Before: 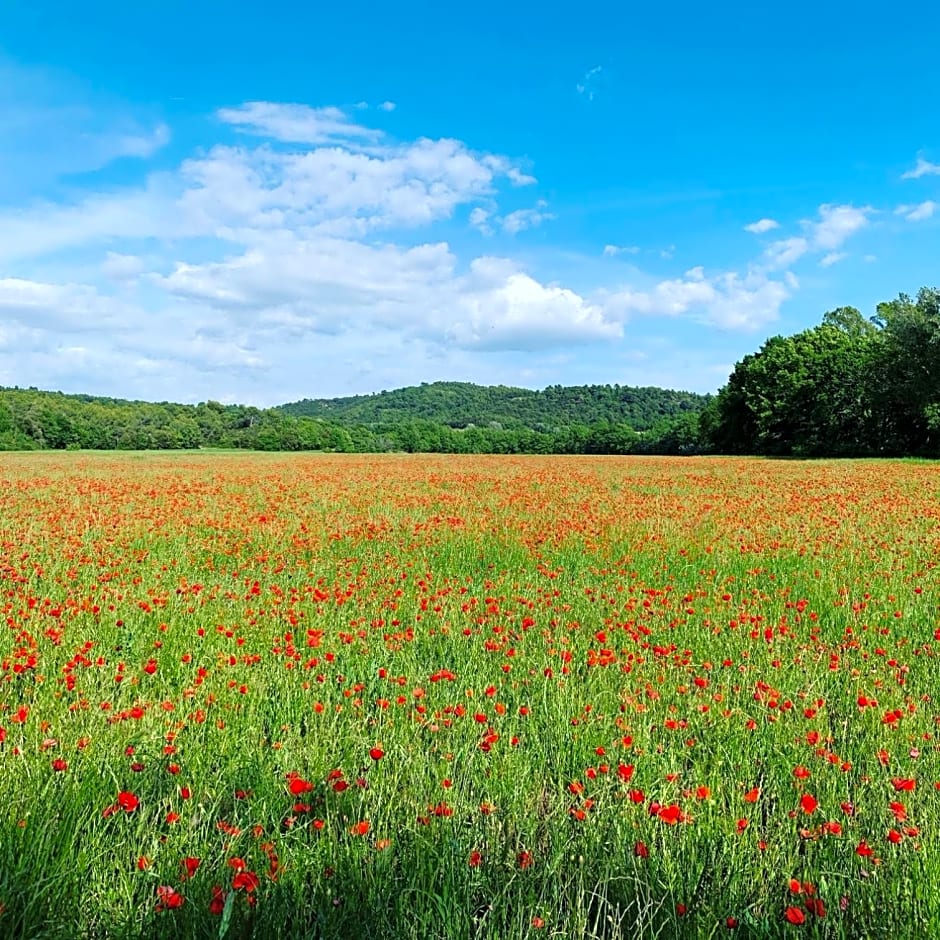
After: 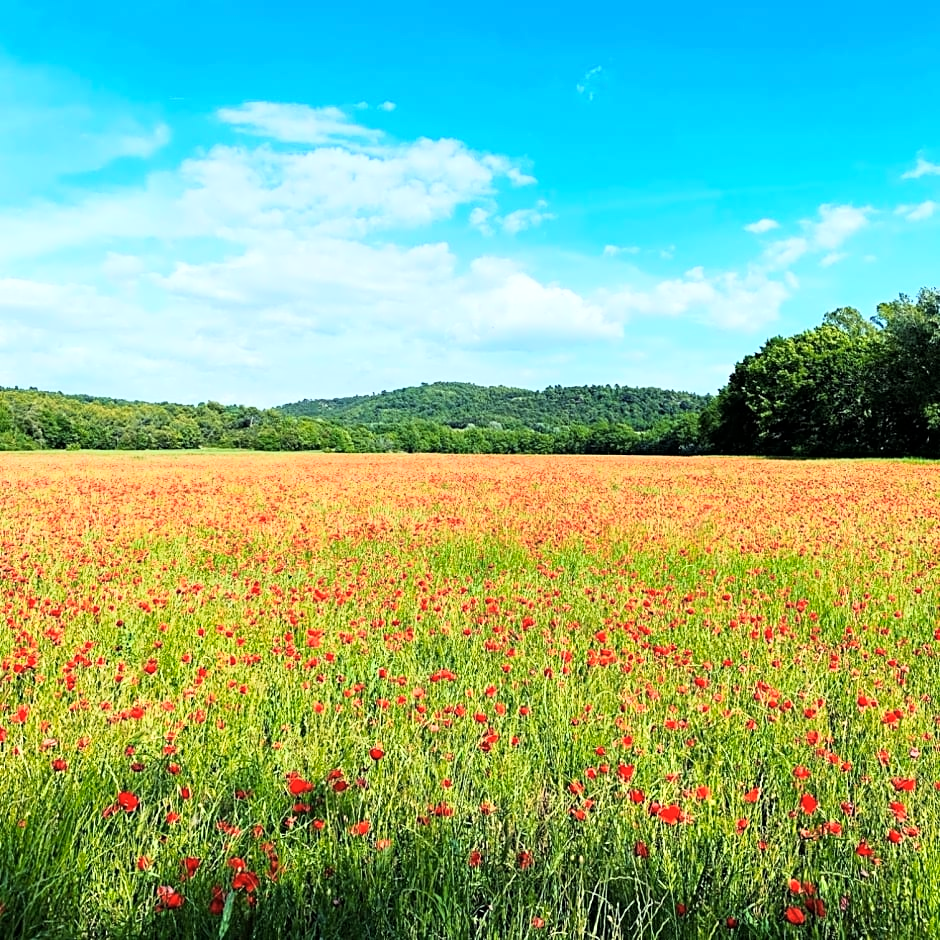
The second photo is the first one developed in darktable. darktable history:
color zones: curves: ch1 [(0, 0.455) (0.063, 0.455) (0.286, 0.495) (0.429, 0.5) (0.571, 0.5) (0.714, 0.5) (0.857, 0.5) (1, 0.455)]; ch2 [(0, 0.532) (0.063, 0.521) (0.233, 0.447) (0.429, 0.489) (0.571, 0.5) (0.714, 0.5) (0.857, 0.5) (1, 0.532)]
base curve: curves: ch0 [(0, 0) (0.005, 0.002) (0.193, 0.295) (0.399, 0.664) (0.75, 0.928) (1, 1)]
